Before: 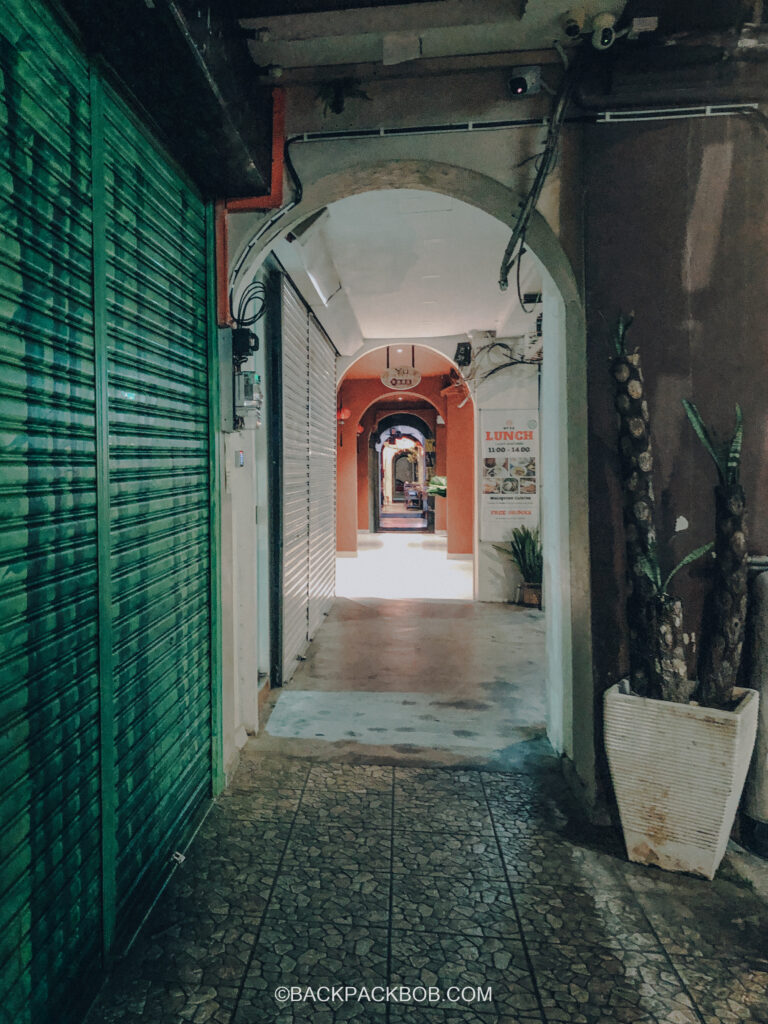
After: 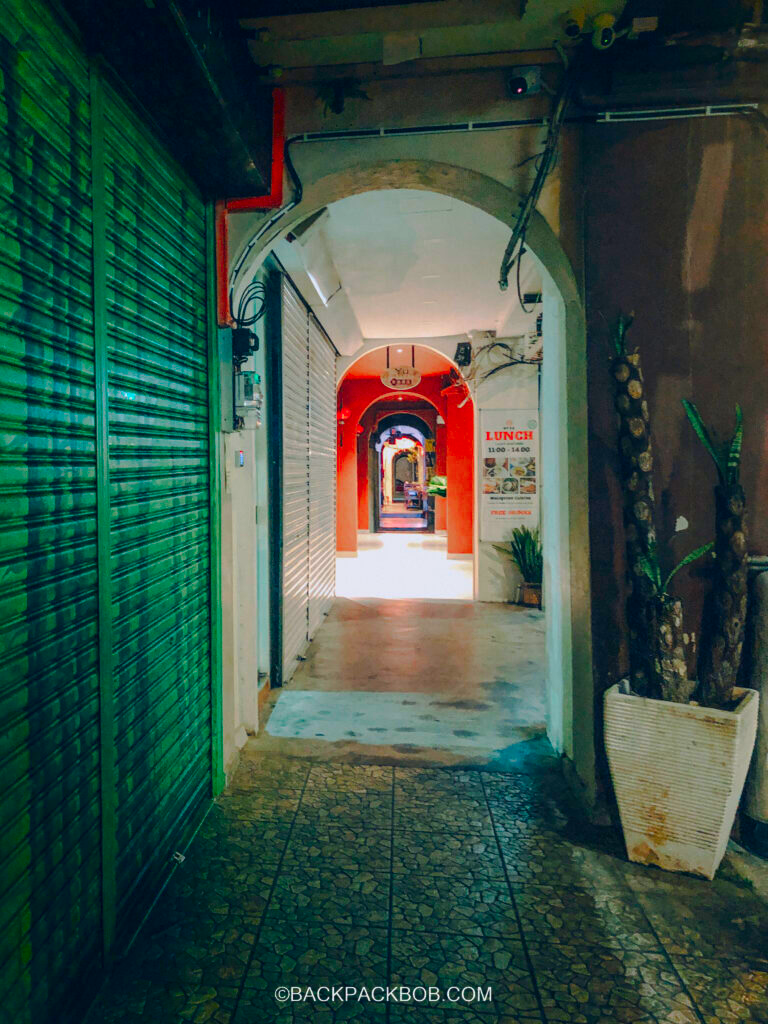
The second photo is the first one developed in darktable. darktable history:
shadows and highlights: shadows -52.58, highlights 86.57, soften with gaussian
color correction: highlights b* 0.033, saturation 2.12
levels: mode automatic, levels [0.182, 0.542, 0.902]
